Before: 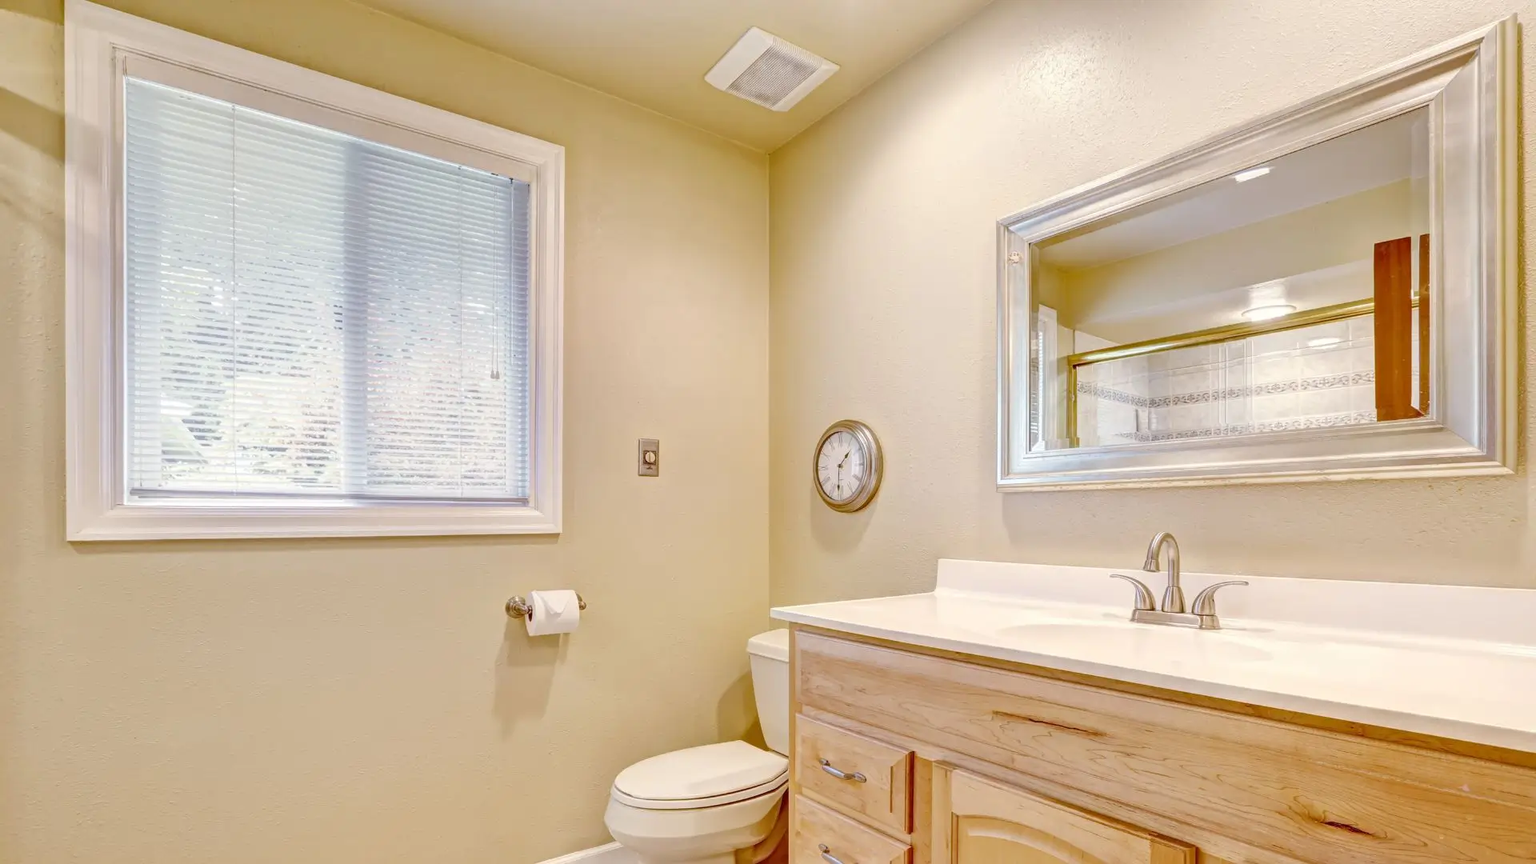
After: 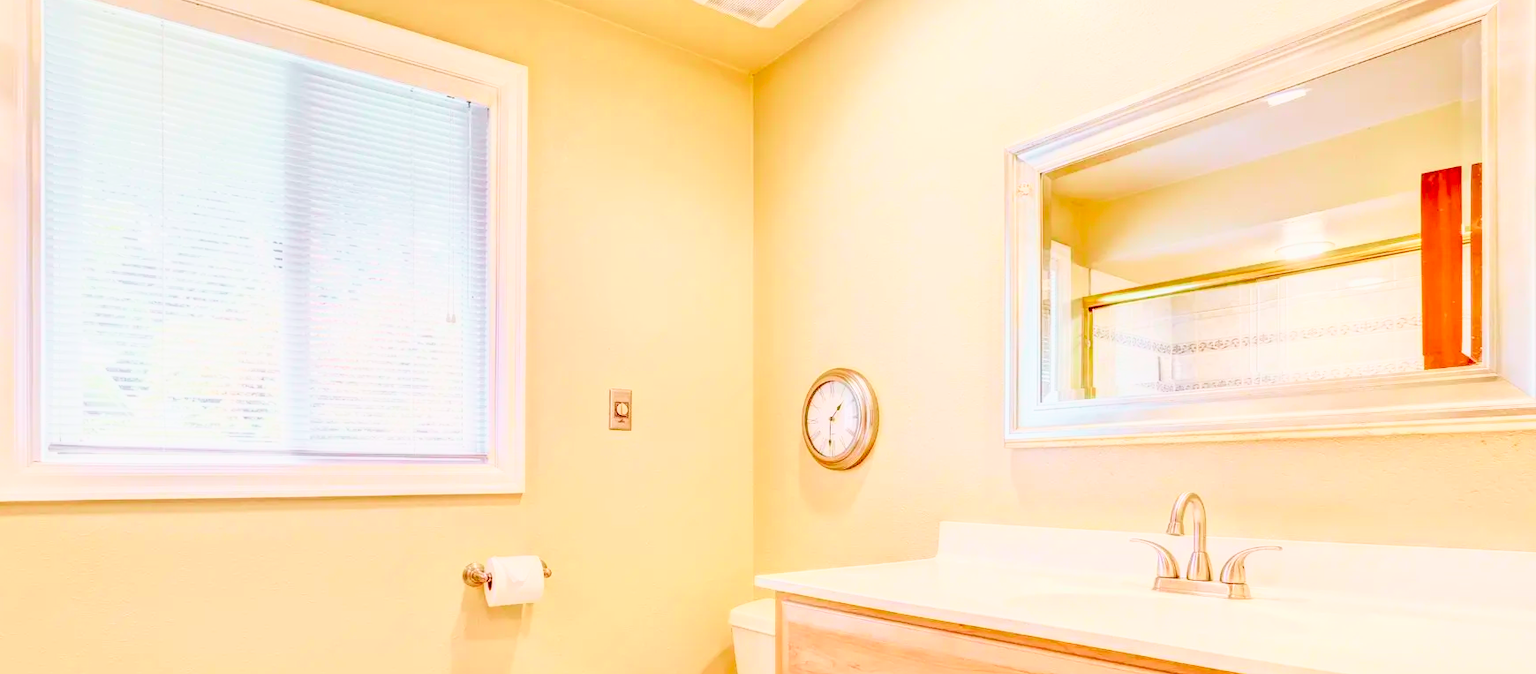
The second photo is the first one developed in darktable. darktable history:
crop: left 5.658%, top 10.019%, right 3.704%, bottom 19.194%
exposure: black level correction 0, exposure 1.199 EV, compensate highlight preservation false
filmic rgb: black relative exposure -8.03 EV, white relative exposure 3.98 EV, threshold 5.98 EV, hardness 4.1, contrast 0.986, enable highlight reconstruction true
tone curve: curves: ch0 [(0, 0) (0.035, 0.017) (0.131, 0.108) (0.279, 0.279) (0.476, 0.554) (0.617, 0.693) (0.704, 0.77) (0.801, 0.854) (0.895, 0.927) (1, 0.976)]; ch1 [(0, 0) (0.318, 0.278) (0.444, 0.427) (0.493, 0.493) (0.537, 0.547) (0.594, 0.616) (0.746, 0.764) (1, 1)]; ch2 [(0, 0) (0.316, 0.292) (0.381, 0.37) (0.423, 0.448) (0.476, 0.482) (0.502, 0.498) (0.529, 0.532) (0.583, 0.608) (0.639, 0.657) (0.7, 0.7) (0.861, 0.808) (1, 0.951)], color space Lab, independent channels, preserve colors none
local contrast: on, module defaults
contrast brightness saturation: saturation 0.498
